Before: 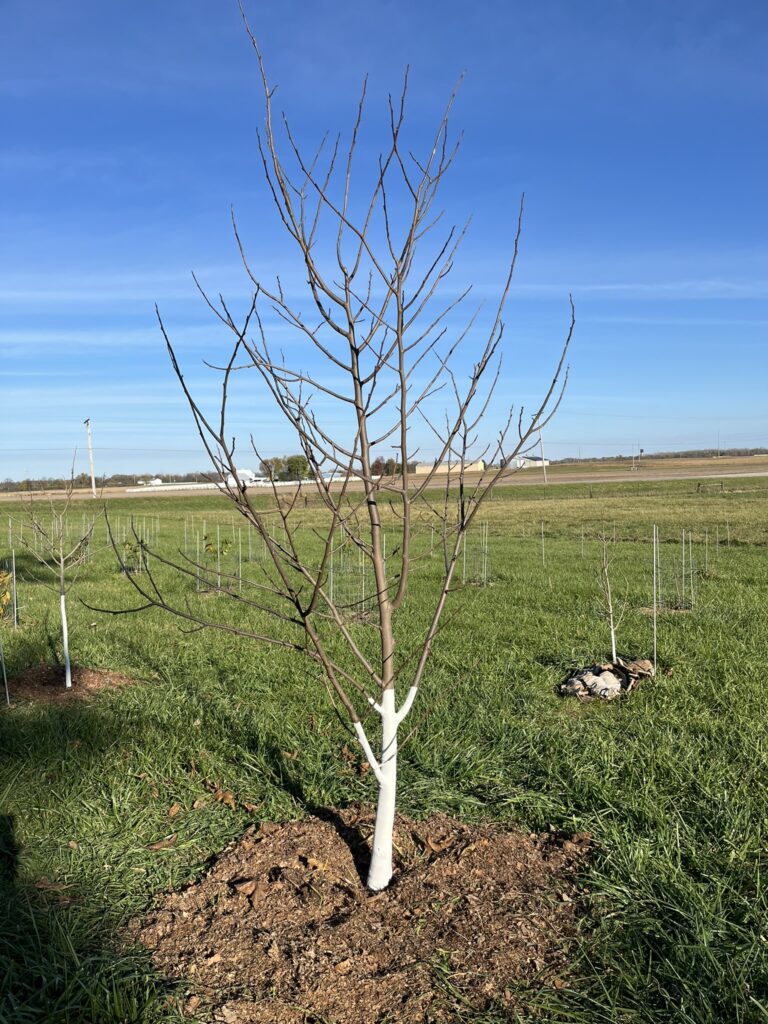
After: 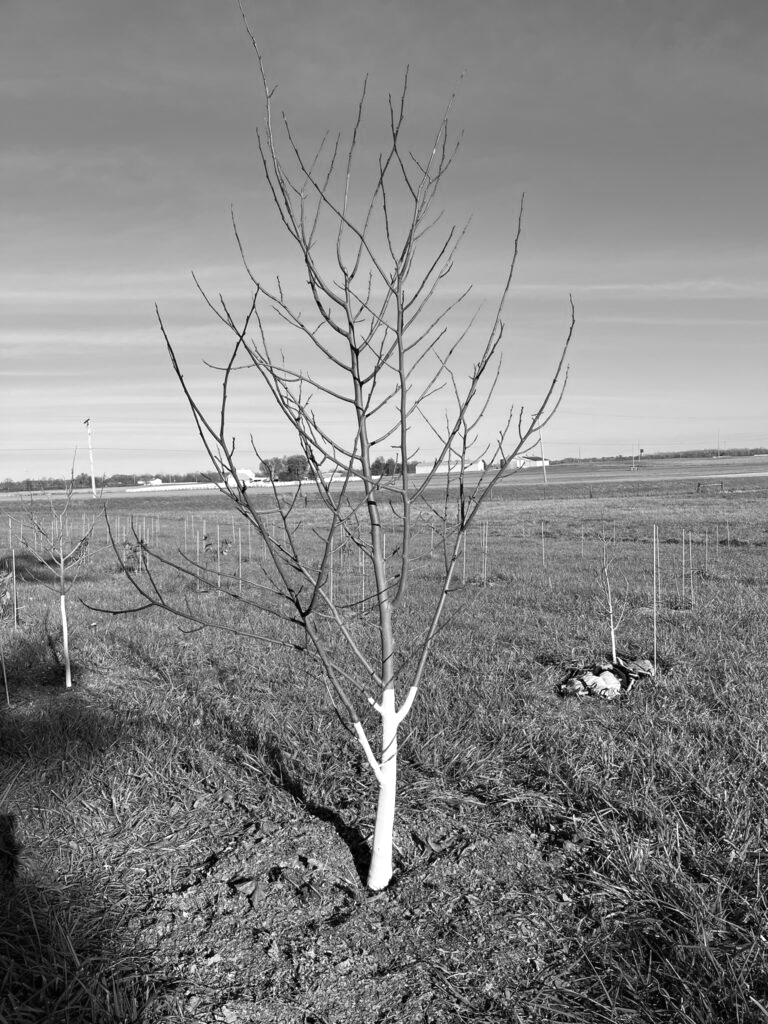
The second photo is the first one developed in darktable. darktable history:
white balance: red 0.931, blue 1.11
exposure: exposure 0.2 EV, compensate highlight preservation false
tone equalizer: on, module defaults
monochrome: on, module defaults
